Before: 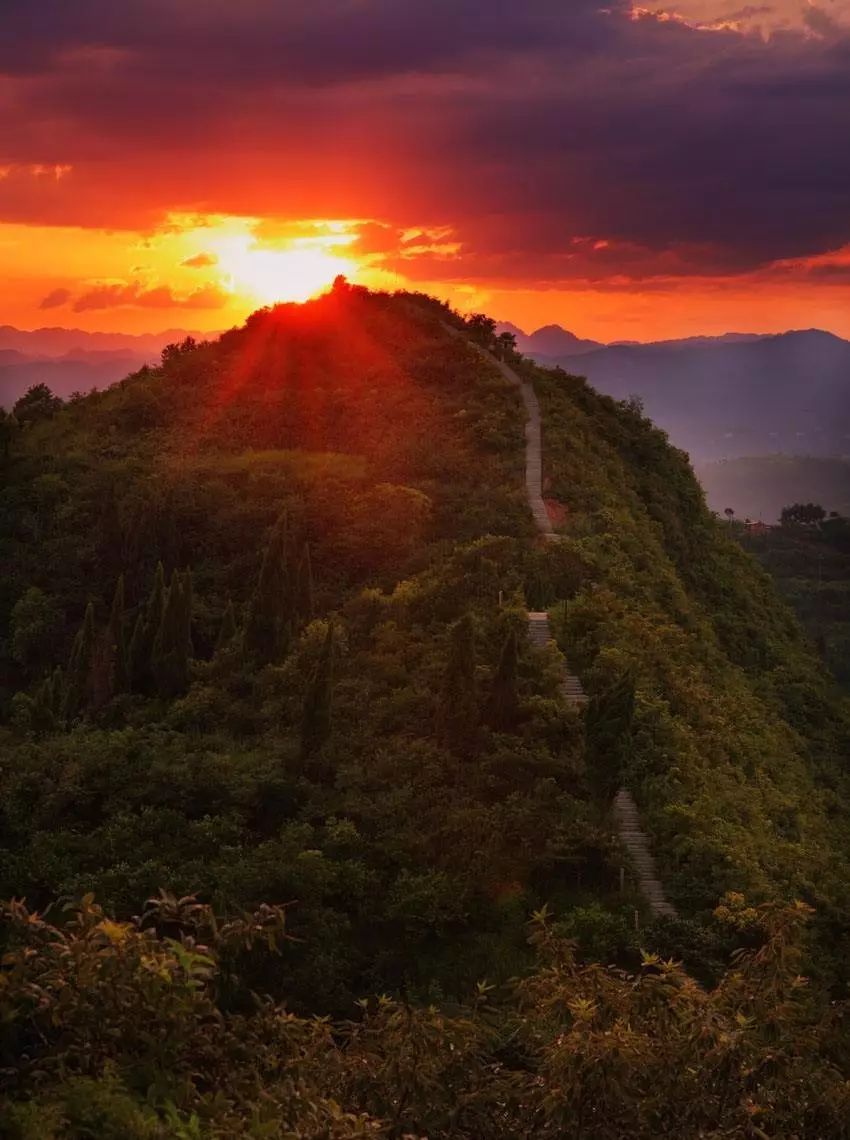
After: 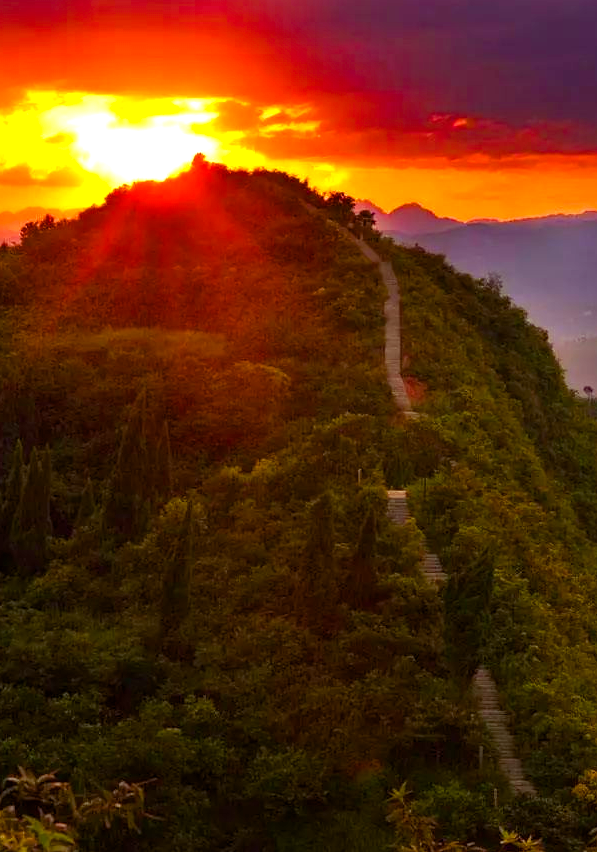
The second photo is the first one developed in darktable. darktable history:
crop and rotate: left 16.755%, top 10.718%, right 12.892%, bottom 14.533%
color balance rgb: highlights gain › luminance 15.501%, highlights gain › chroma 6.972%, highlights gain › hue 124.2°, perceptual saturation grading › global saturation 20%, perceptual saturation grading › highlights -25.216%, perceptual saturation grading › shadows 24.283%, perceptual brilliance grading › global brilliance 30.615%, global vibrance 20%
exposure: black level correction 0.001, exposure -0.198 EV, compensate highlight preservation false
